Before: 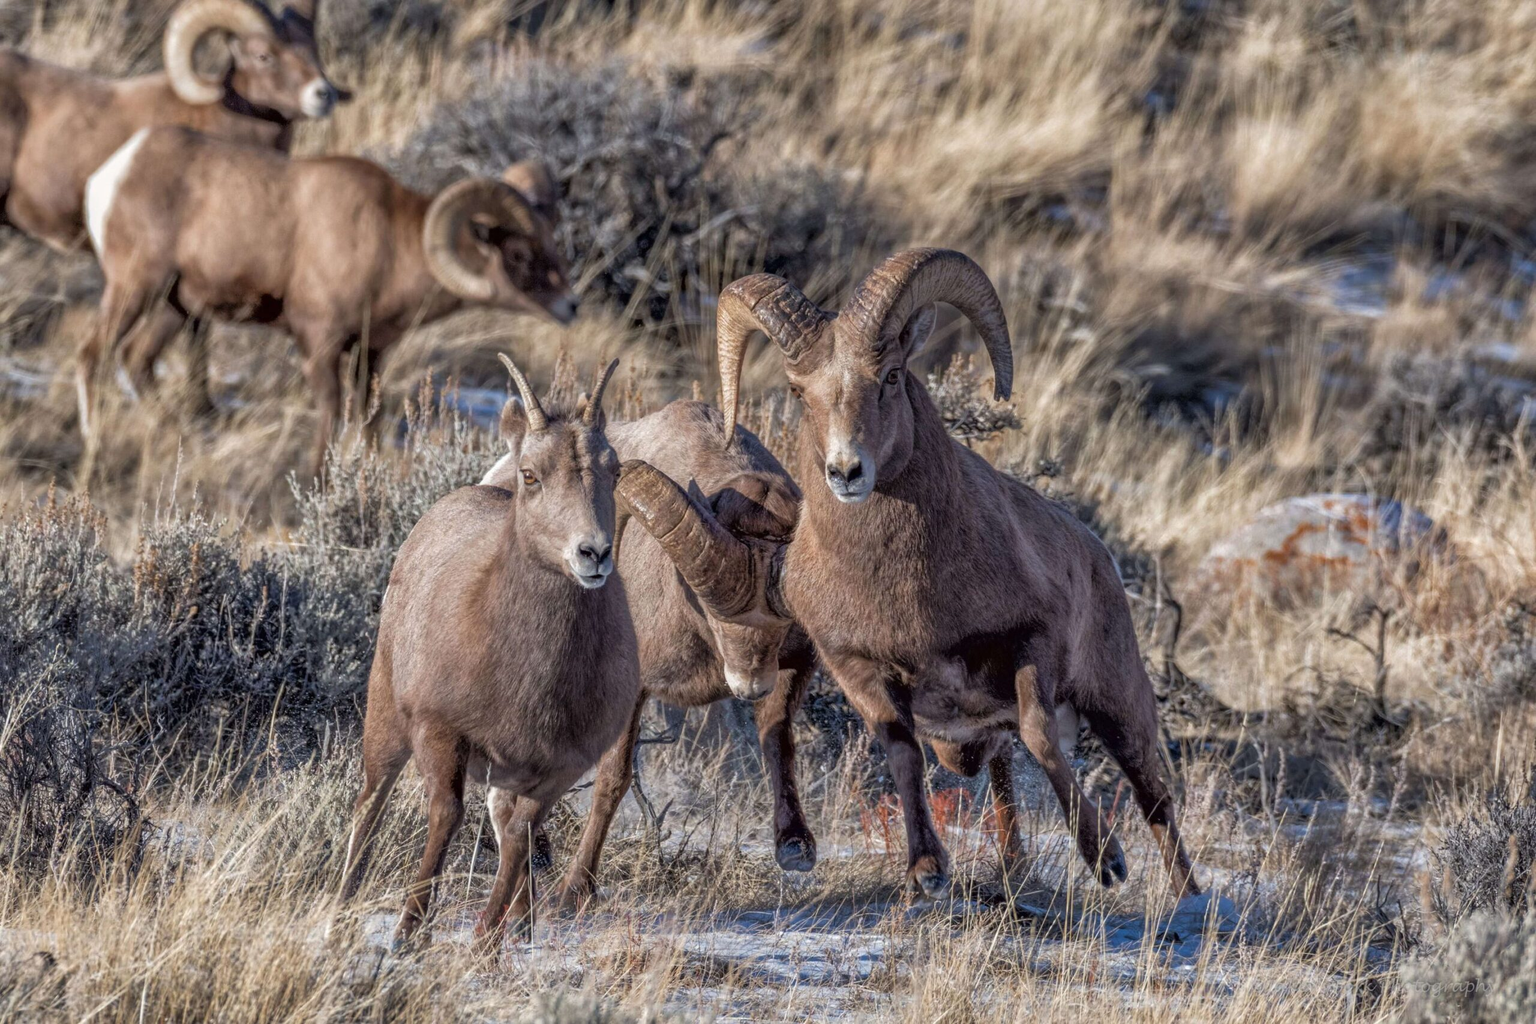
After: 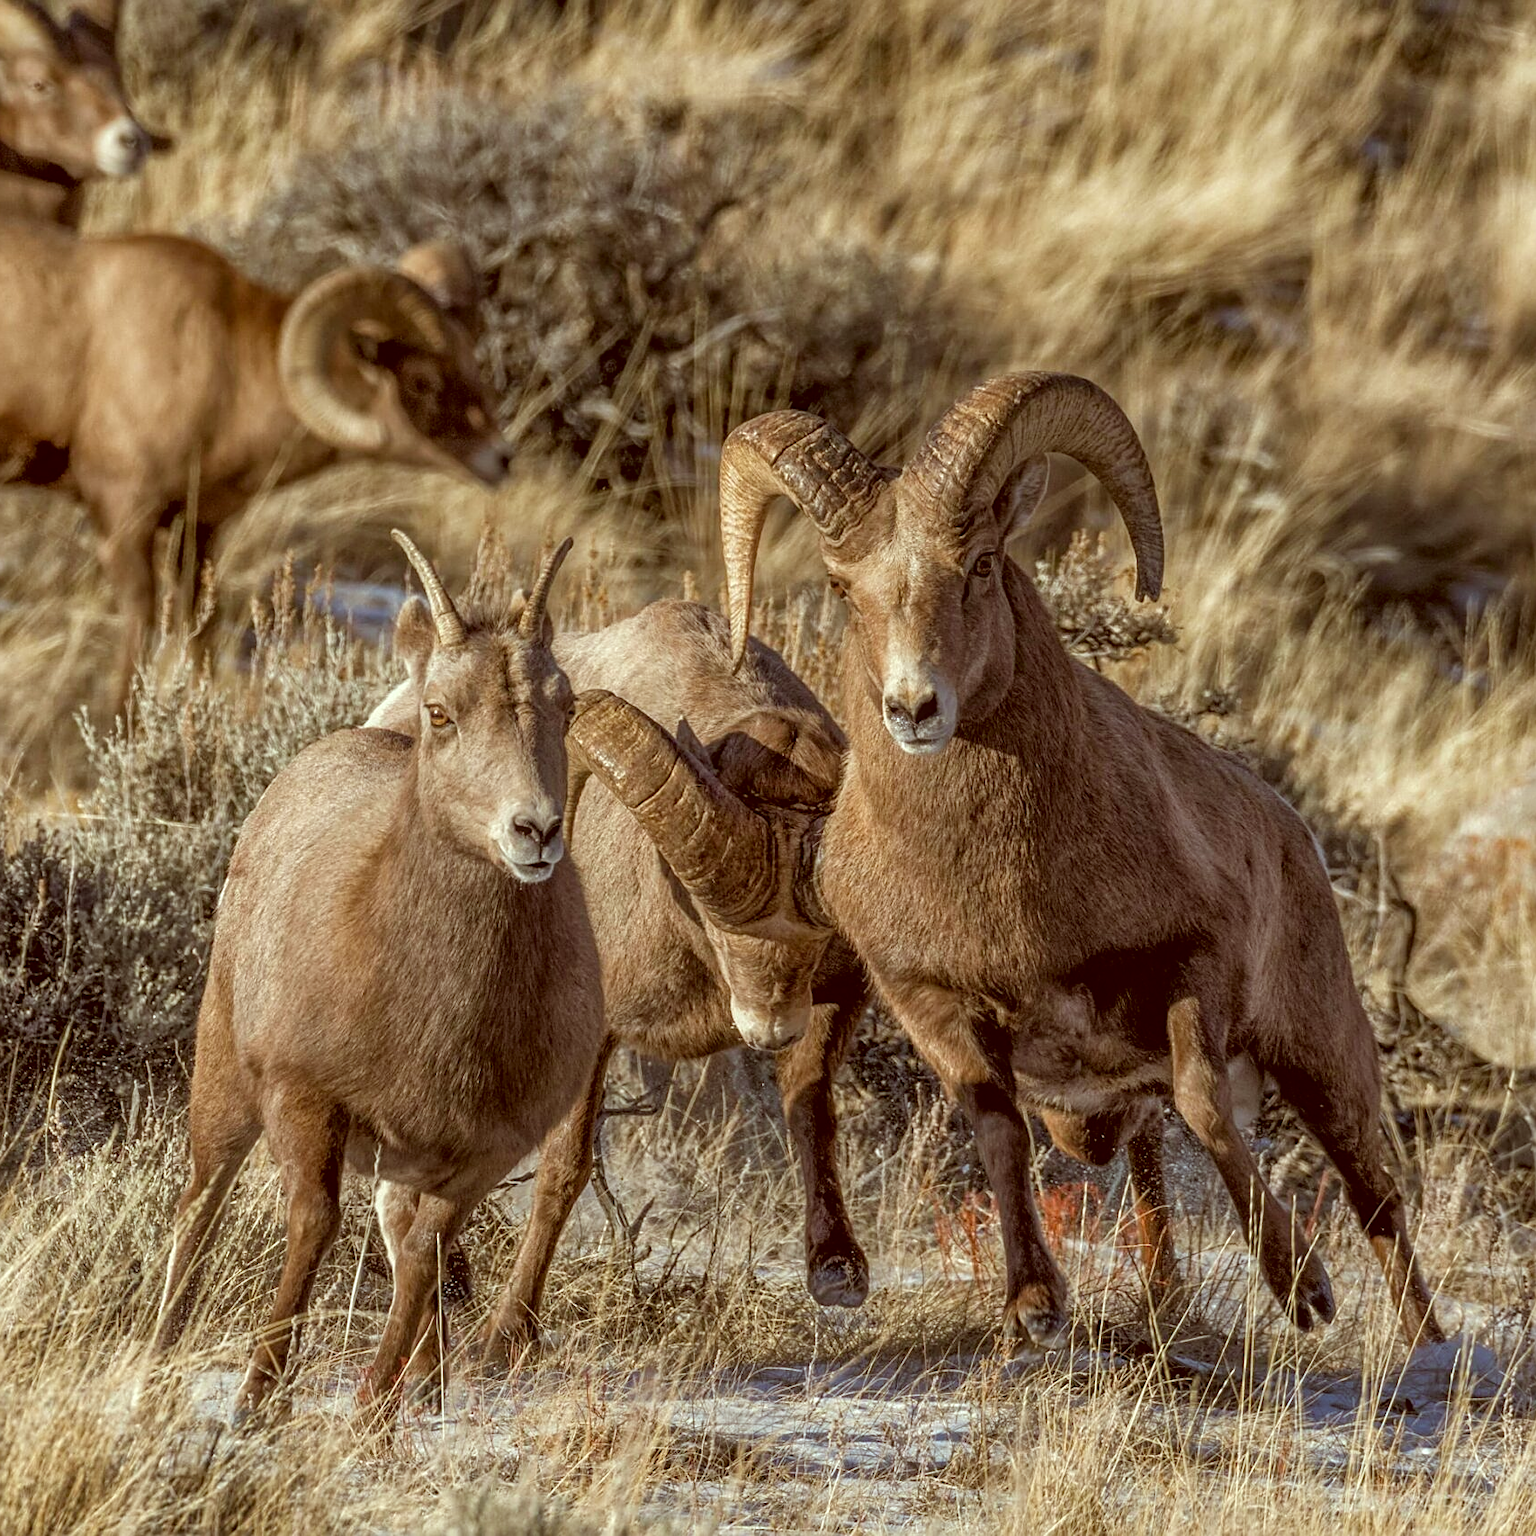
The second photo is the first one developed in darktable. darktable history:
bloom: size 5%, threshold 95%, strength 15%
sharpen: on, module defaults
color correction: highlights a* -5.94, highlights b* 9.48, shadows a* 10.12, shadows b* 23.94
crop and rotate: left 15.446%, right 17.836%
